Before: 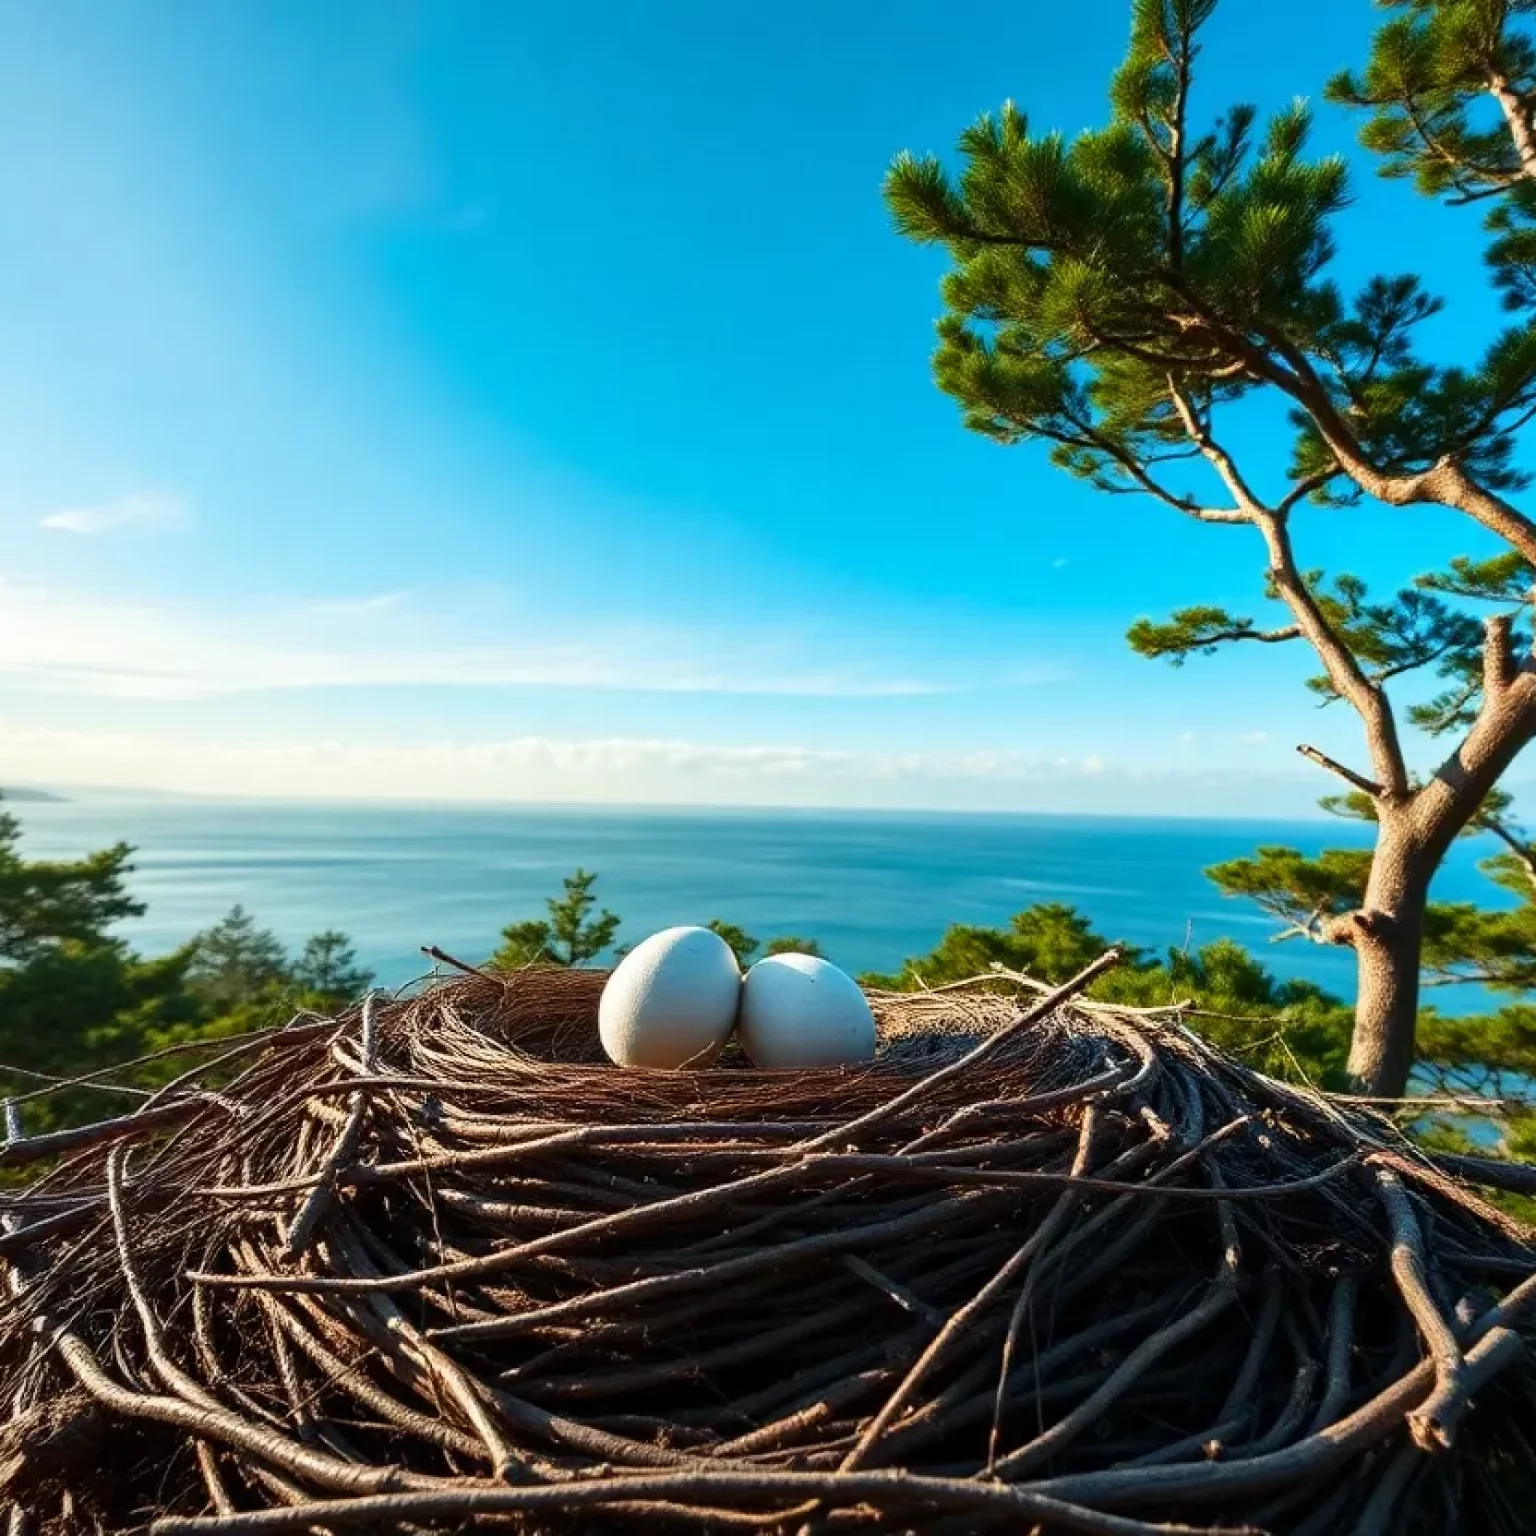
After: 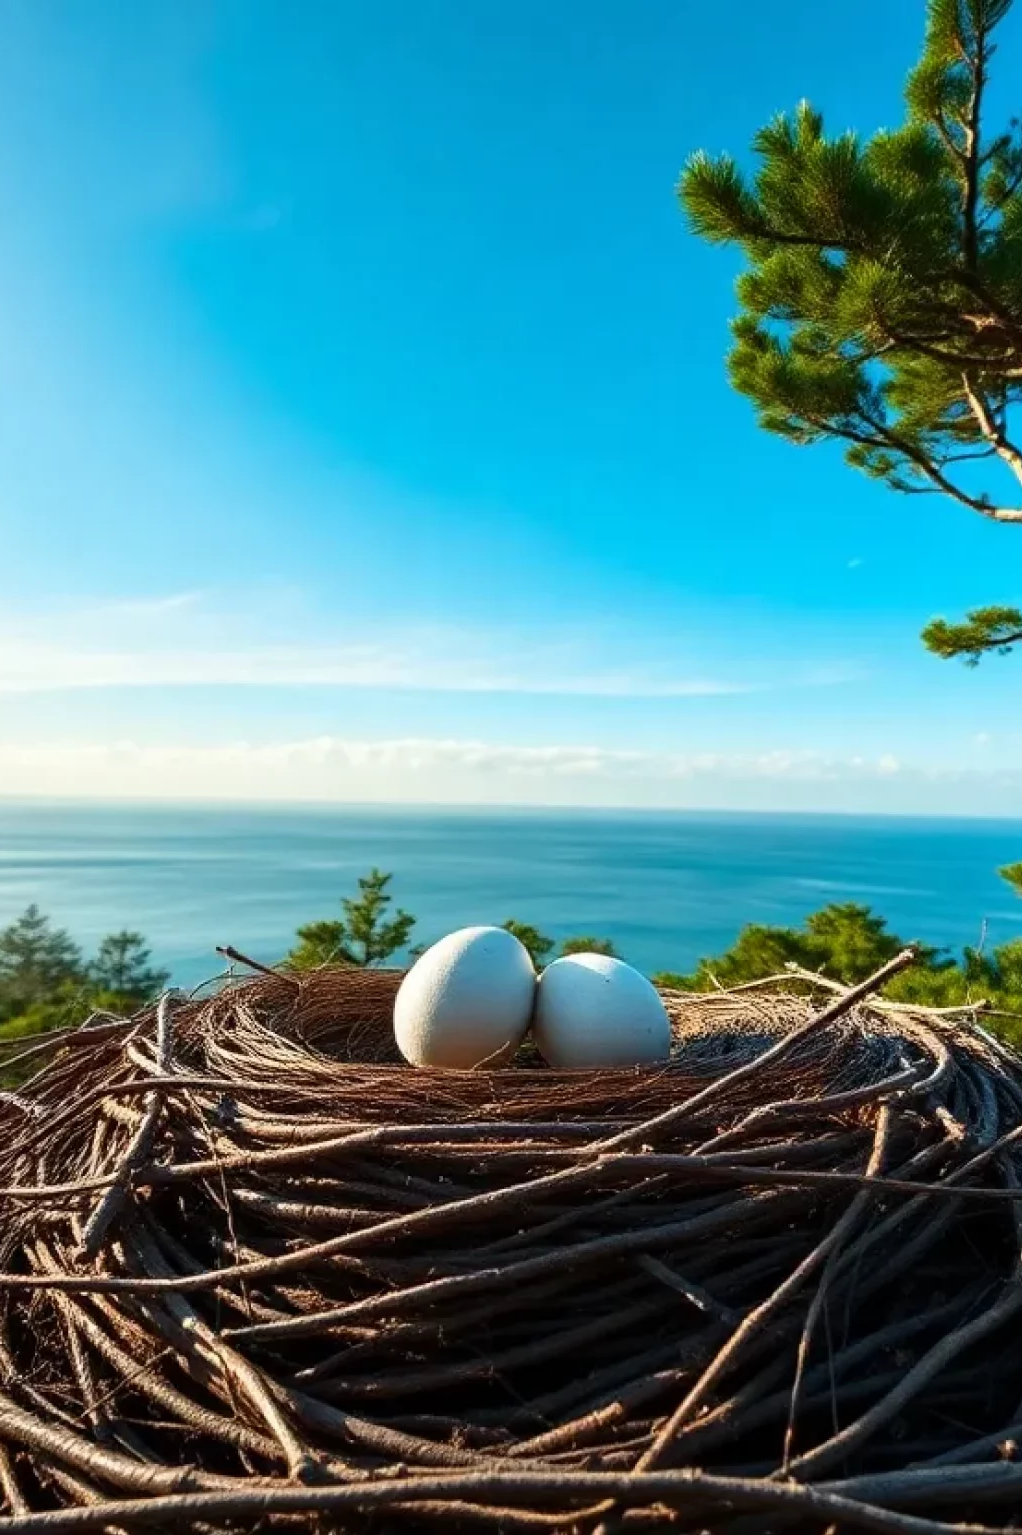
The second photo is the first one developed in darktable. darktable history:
crop and rotate: left 13.363%, right 20.052%
